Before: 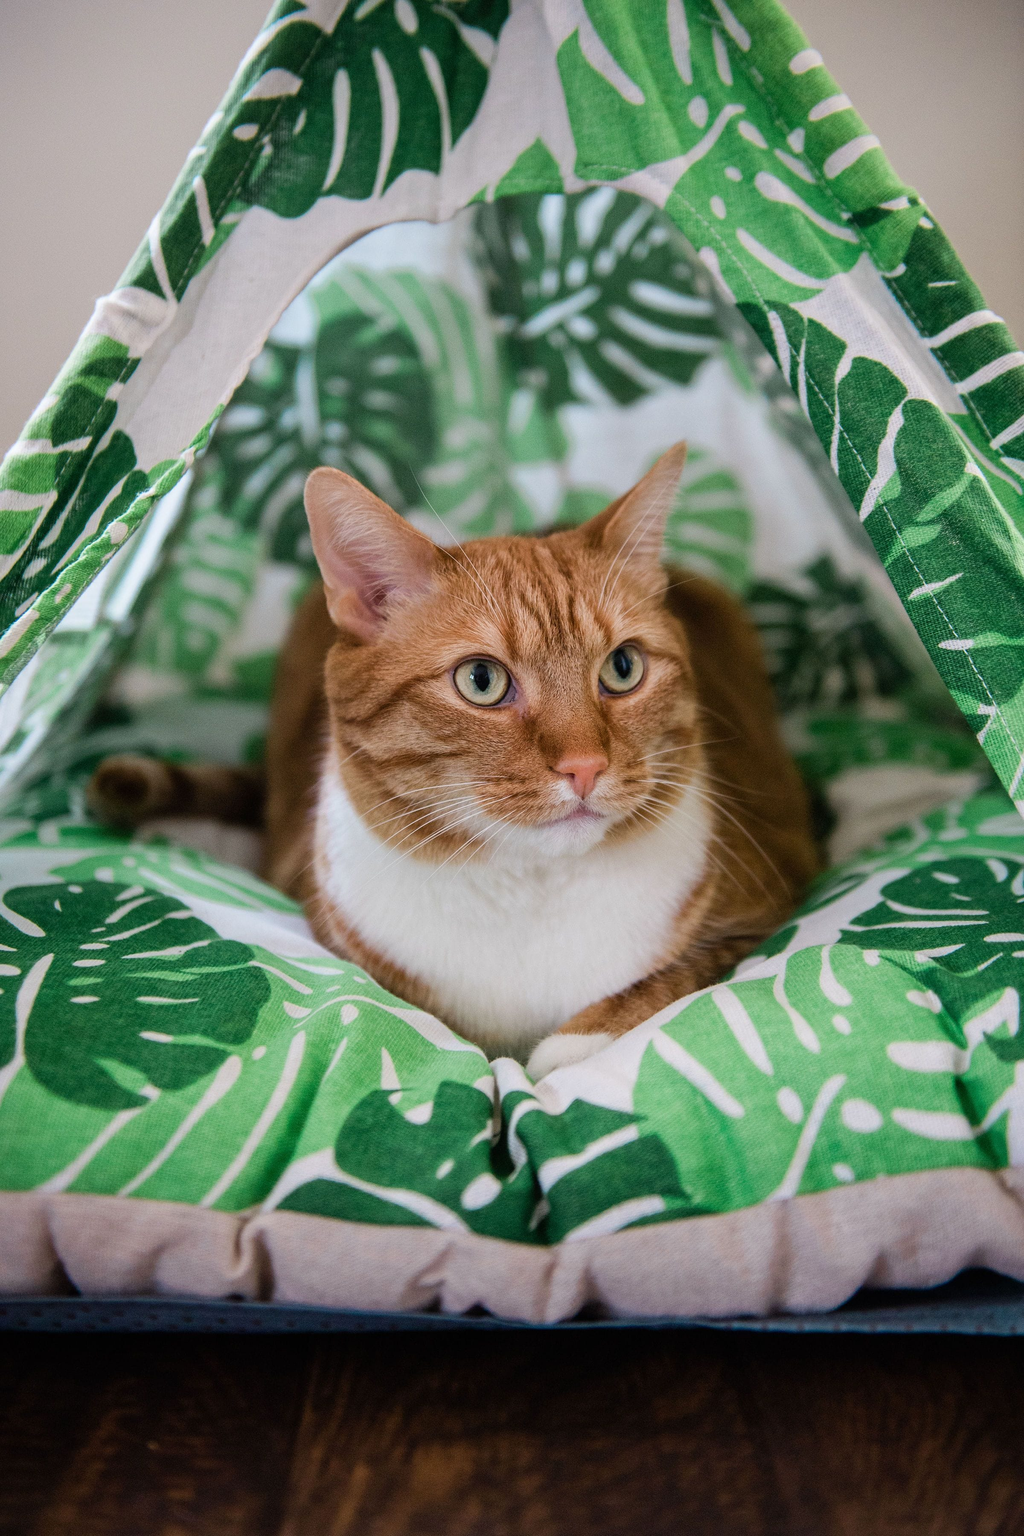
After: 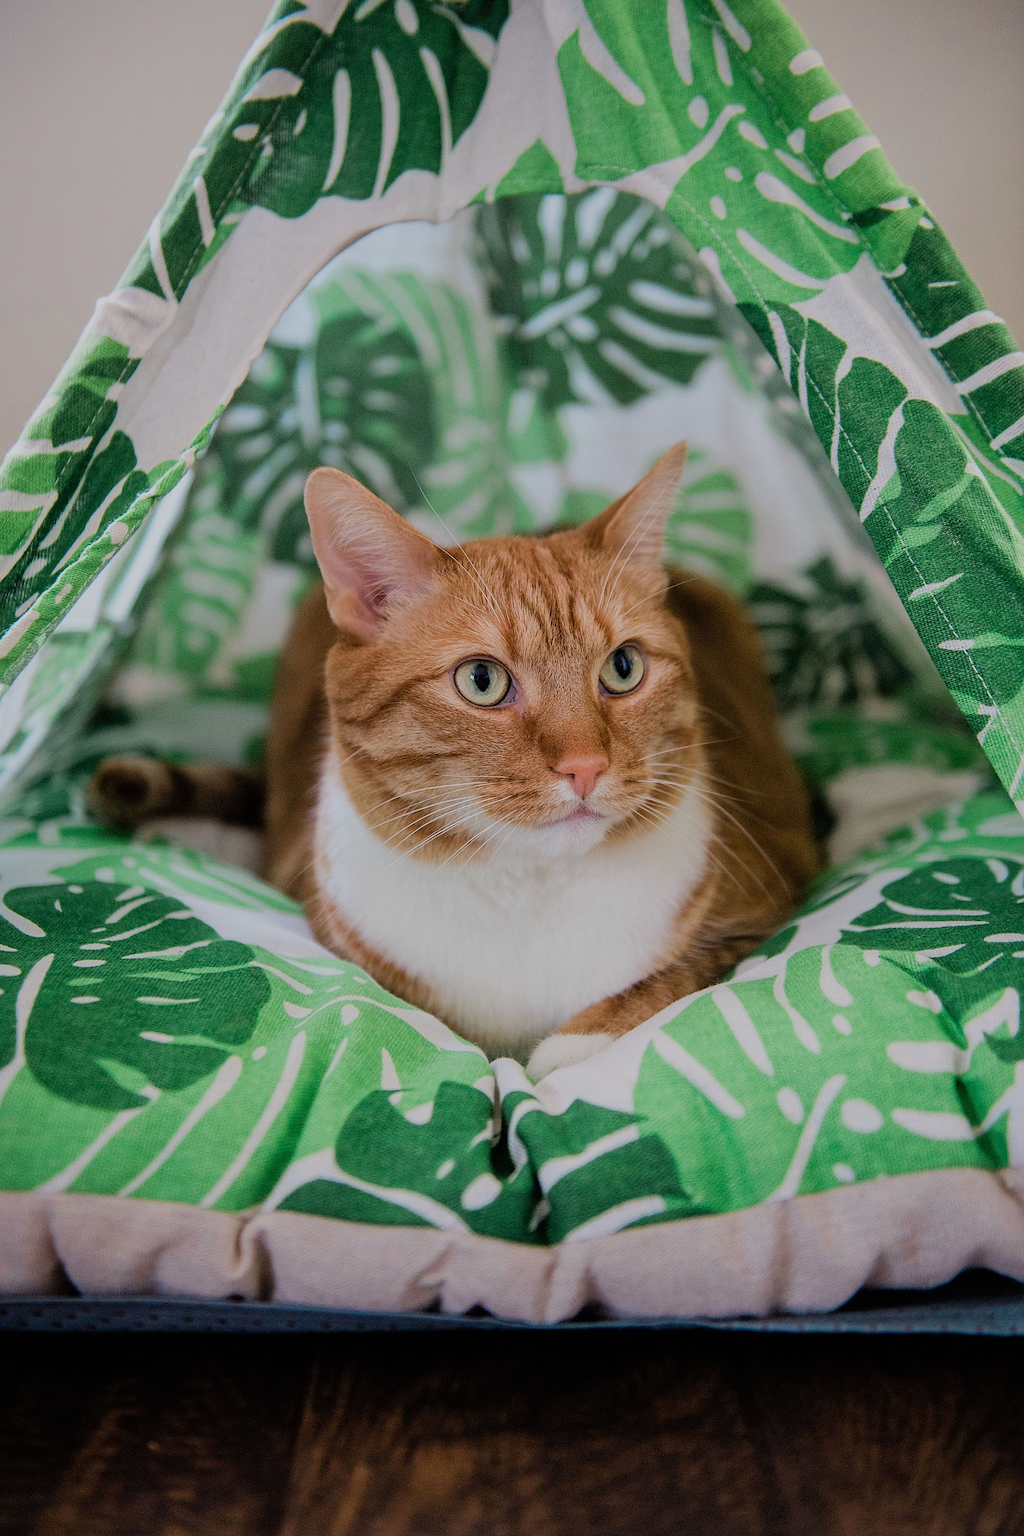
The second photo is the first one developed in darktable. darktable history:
filmic rgb: black relative exposure -13 EV, threshold 3 EV, target white luminance 85%, hardness 6.3, latitude 42.11%, contrast 0.858, shadows ↔ highlights balance 8.63%, color science v4 (2020), enable highlight reconstruction true
sharpen: on, module defaults
